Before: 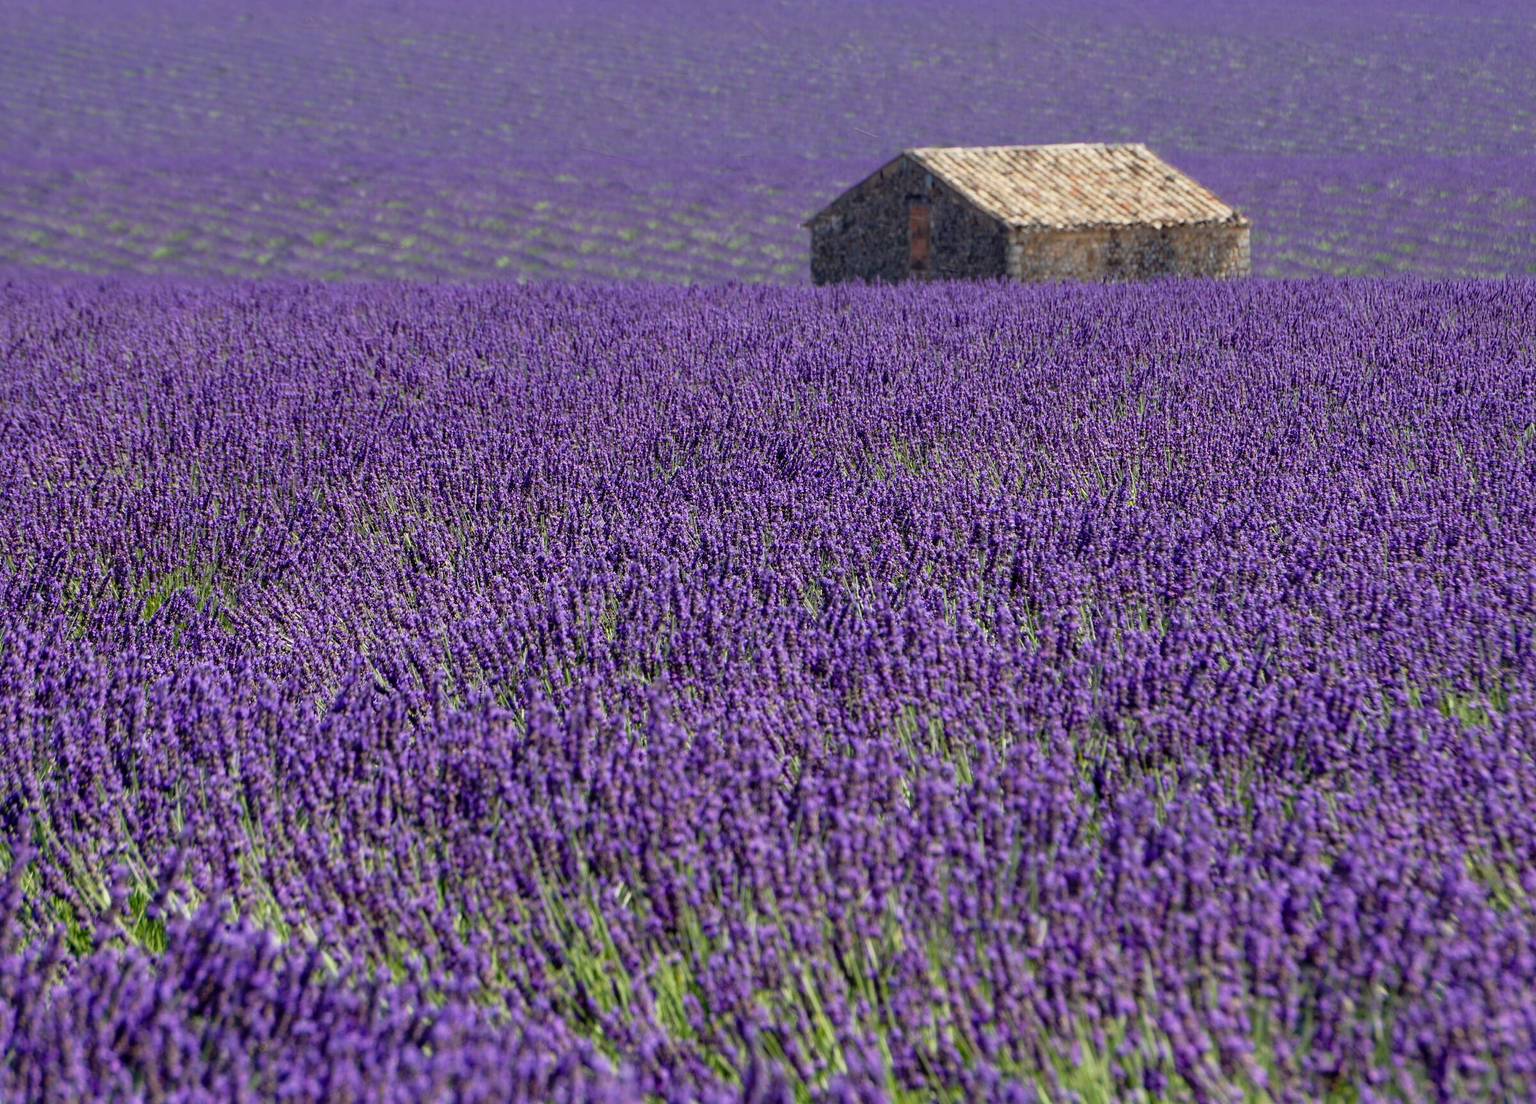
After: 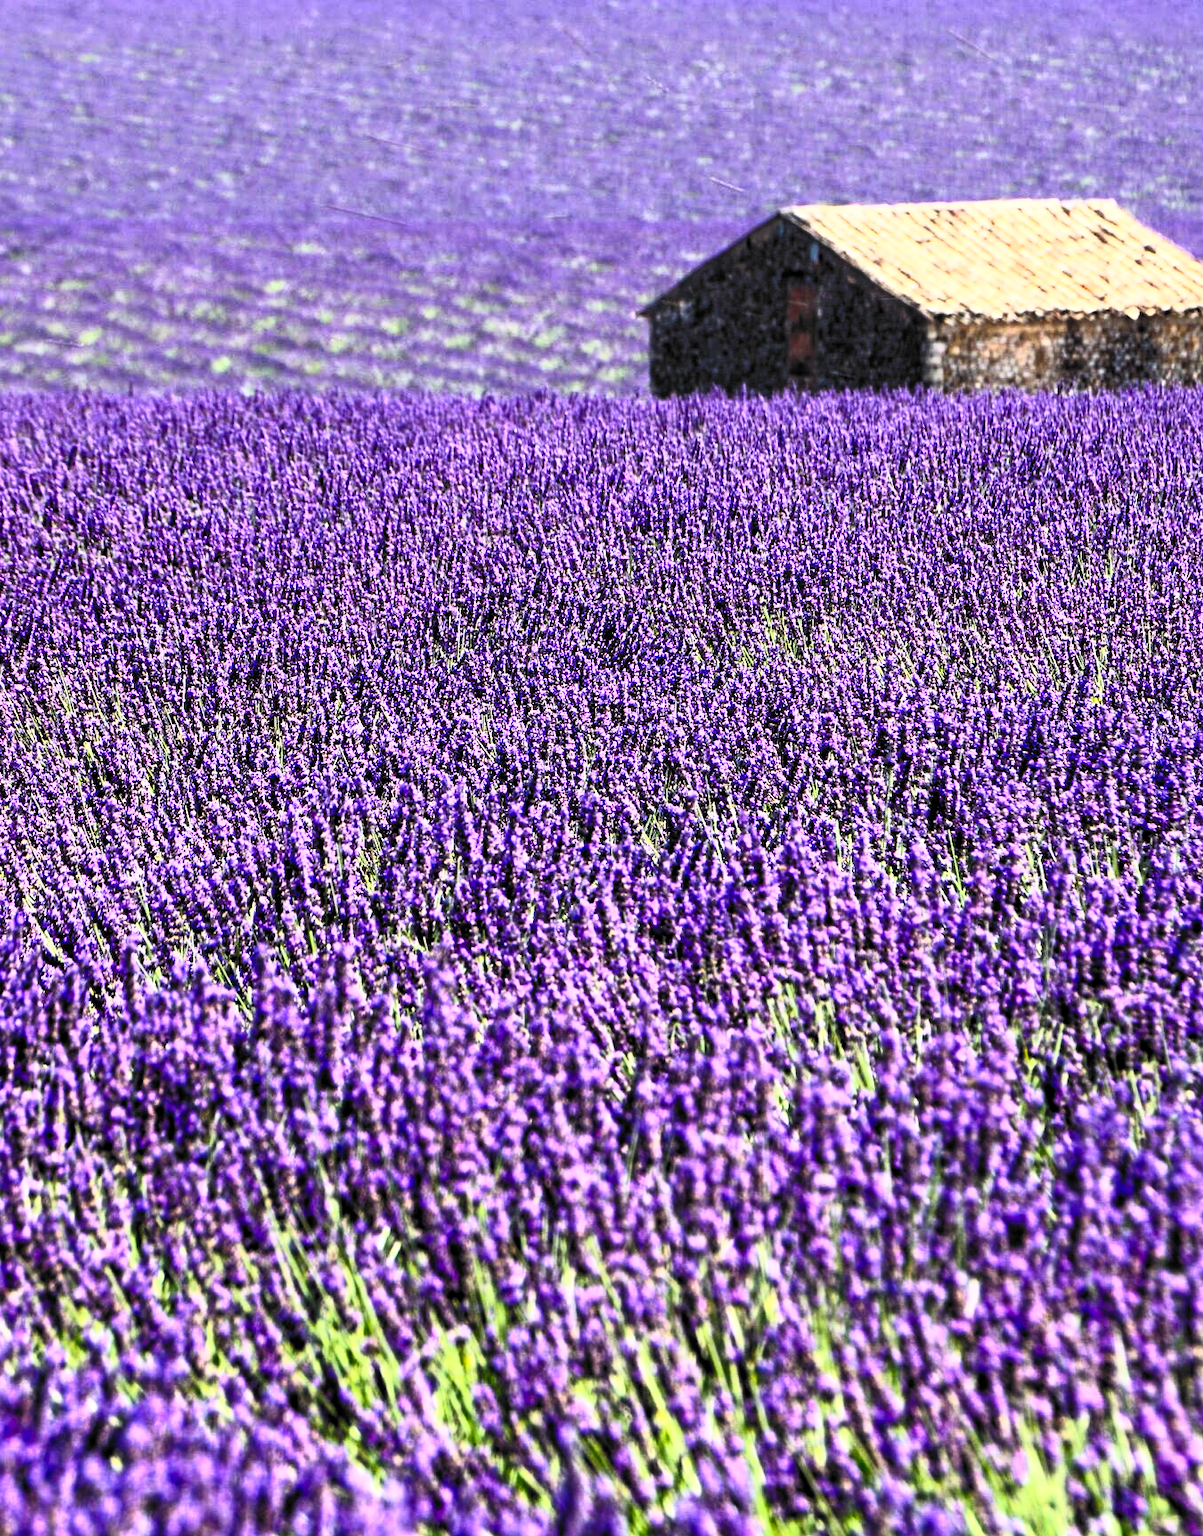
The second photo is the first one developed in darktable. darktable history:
contrast brightness saturation: contrast 0.84, brightness 0.599, saturation 0.601
local contrast: highlights 101%, shadows 97%, detail 119%, midtone range 0.2
crop and rotate: left 22.41%, right 21.258%
filmic rgb: black relative exposure -5.04 EV, white relative exposure 3.56 EV, hardness 3.18, contrast 1.194, highlights saturation mix -48.64%, color science v6 (2022), iterations of high-quality reconstruction 0
